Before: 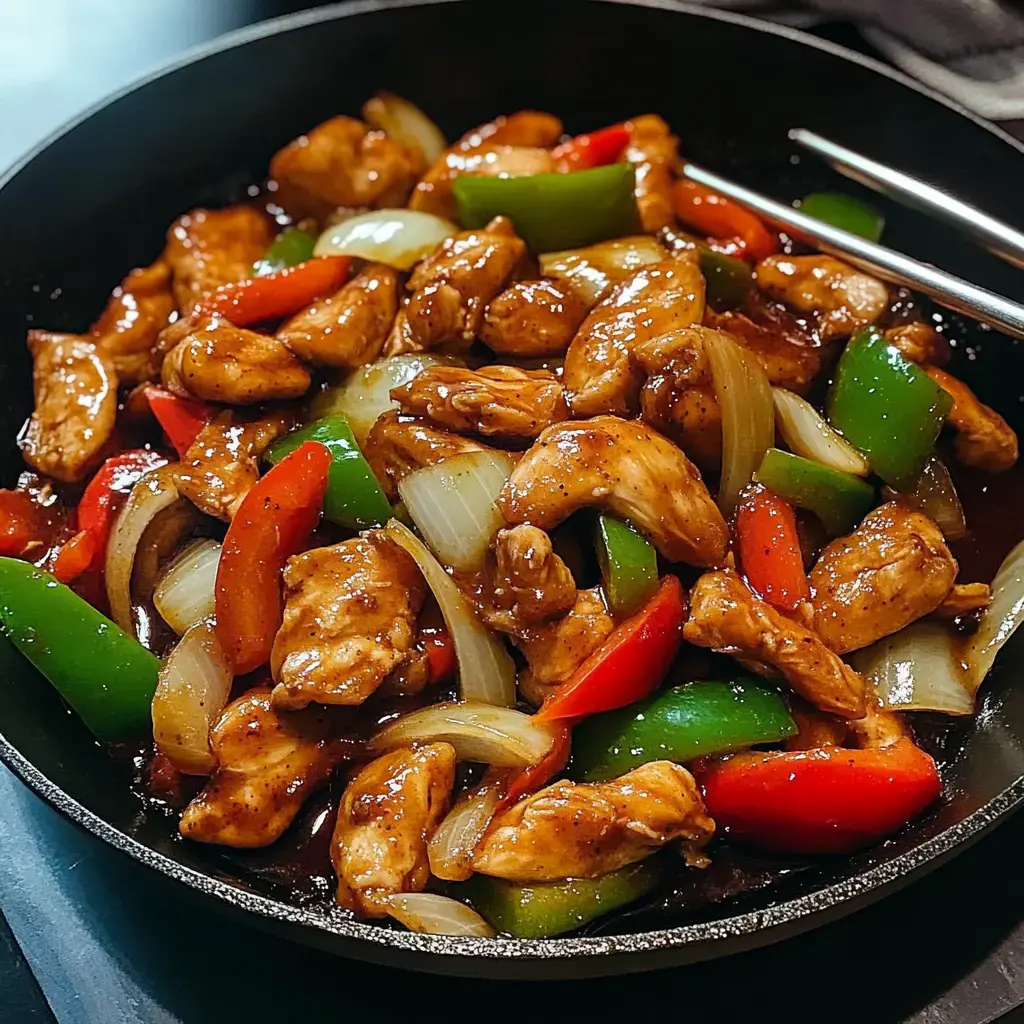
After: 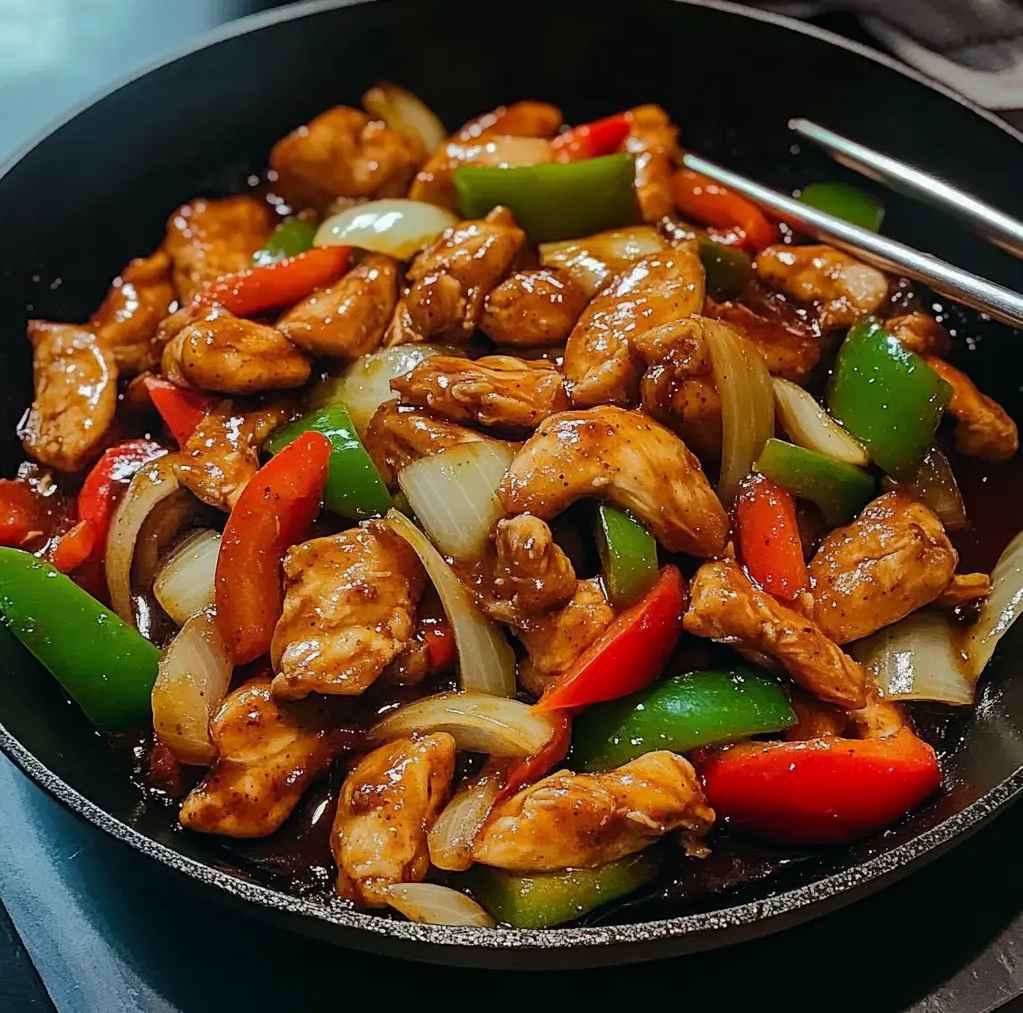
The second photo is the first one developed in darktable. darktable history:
crop: top 1.049%, right 0.001%
shadows and highlights: shadows -19.91, highlights -73.15
